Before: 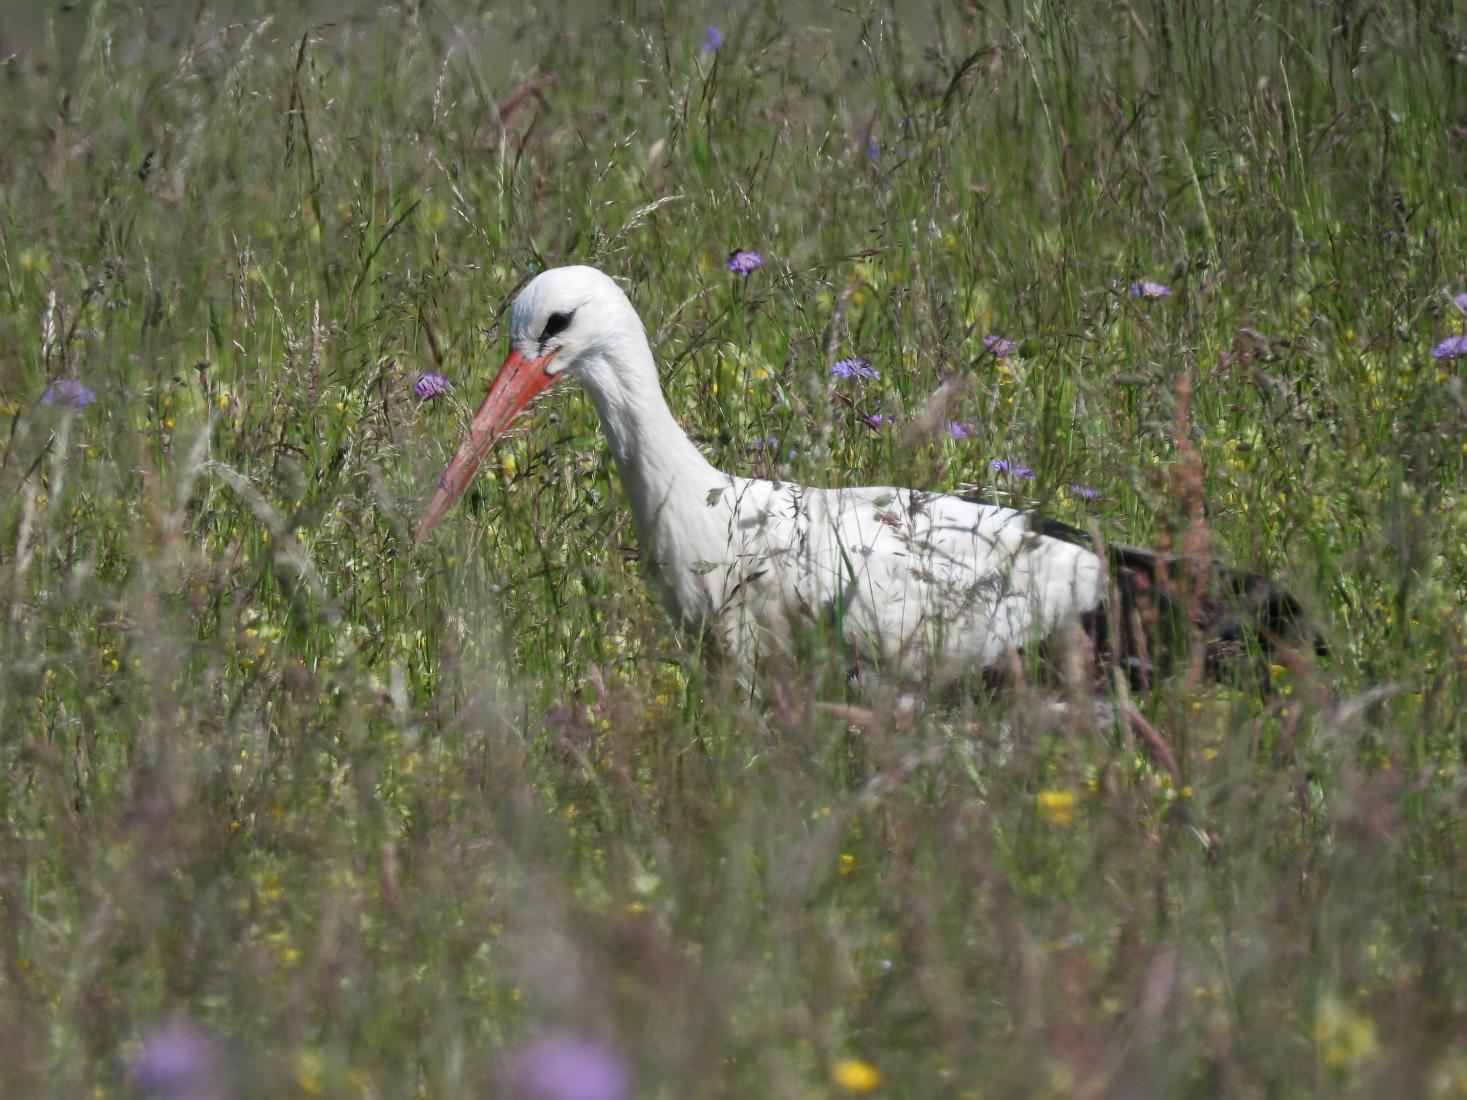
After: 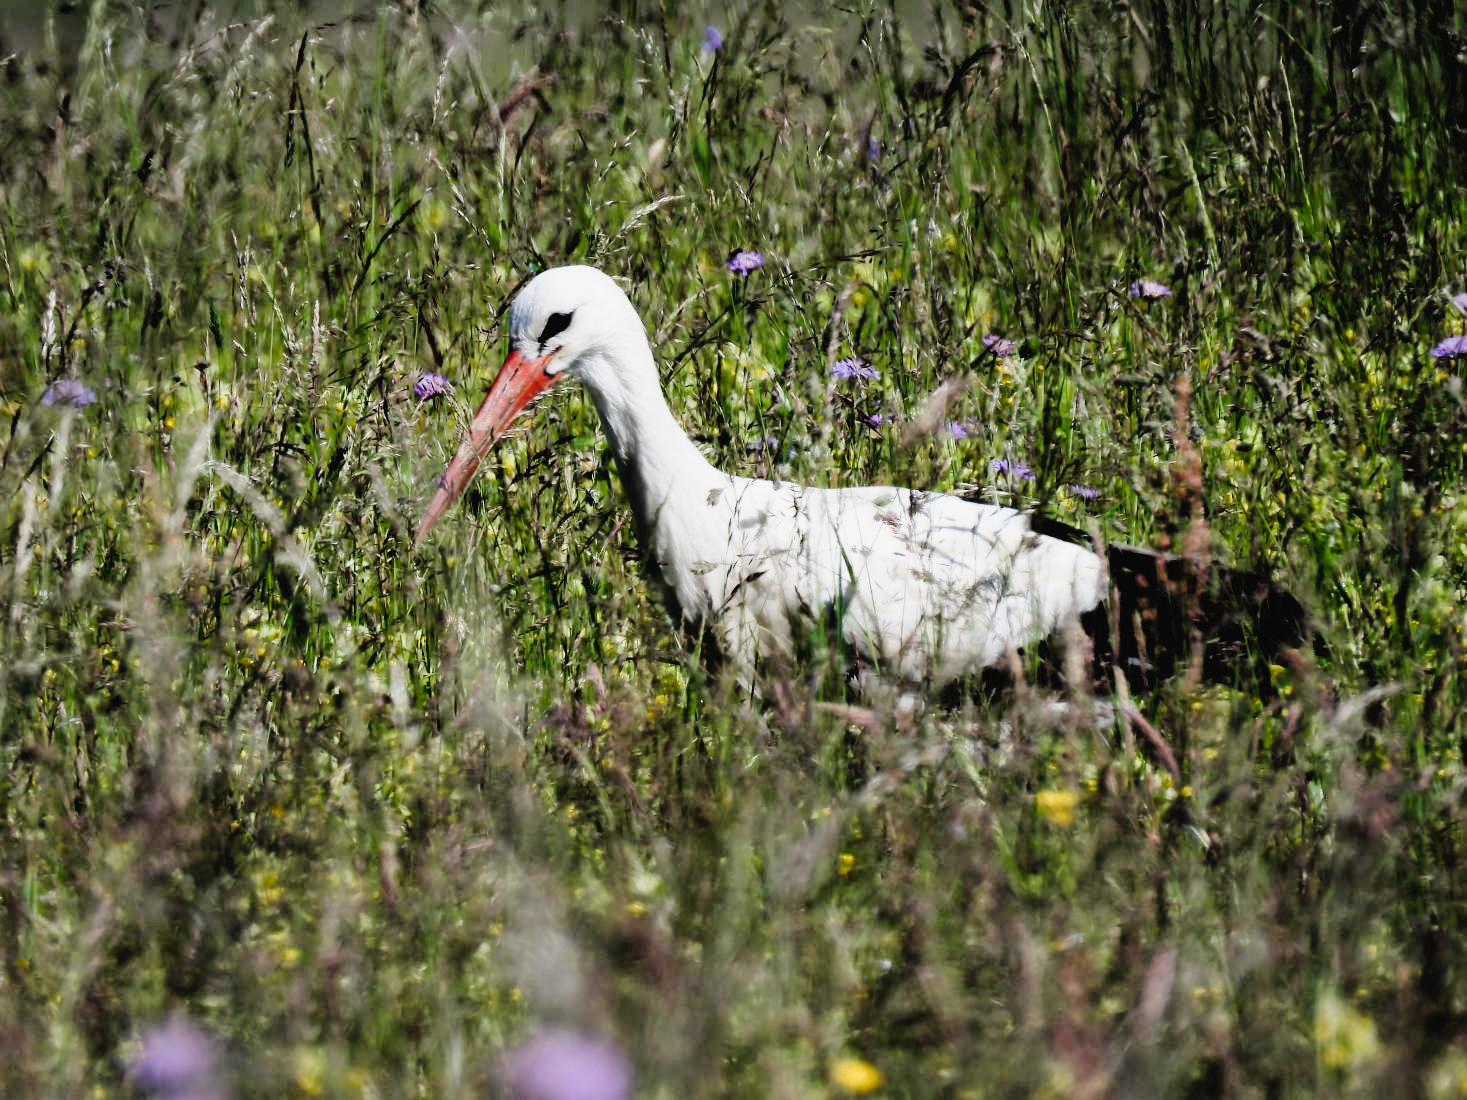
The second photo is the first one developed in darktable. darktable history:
filmic rgb: black relative exposure -2.79 EV, white relative exposure 4.56 EV, hardness 1.7, contrast 1.266
color balance rgb: perceptual saturation grading › global saturation 0.96%, perceptual saturation grading › highlights -18.472%, perceptual saturation grading › mid-tones 6.922%, perceptual saturation grading › shadows 27.812%, perceptual brilliance grading › global brilliance 15.08%, perceptual brilliance grading › shadows -35.074%
tone curve: curves: ch0 [(0, 0.023) (0.087, 0.065) (0.184, 0.168) (0.45, 0.54) (0.57, 0.683) (0.722, 0.825) (0.877, 0.948) (1, 1)]; ch1 [(0, 0) (0.388, 0.369) (0.44, 0.45) (0.495, 0.491) (0.534, 0.528) (0.657, 0.655) (1, 1)]; ch2 [(0, 0) (0.353, 0.317) (0.408, 0.427) (0.5, 0.497) (0.534, 0.544) (0.576, 0.605) (0.625, 0.631) (1, 1)], preserve colors none
contrast equalizer: octaves 7, y [[0.506, 0.531, 0.562, 0.606, 0.638, 0.669], [0.5 ×6], [0.5 ×6], [0 ×6], [0 ×6]], mix -0.22
